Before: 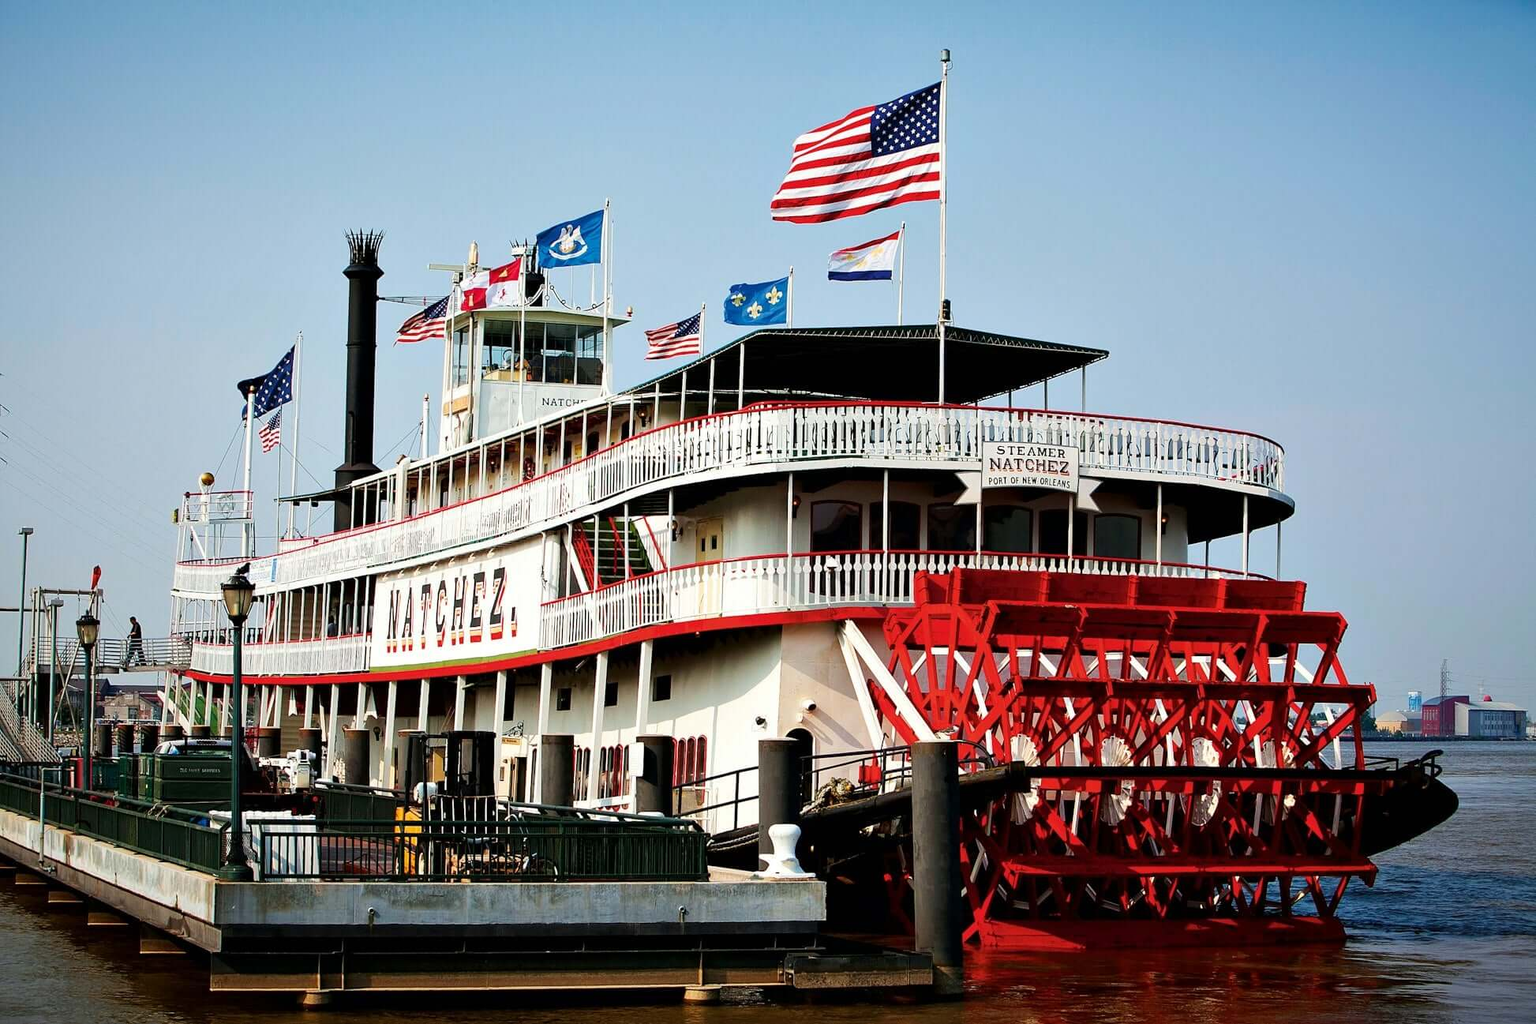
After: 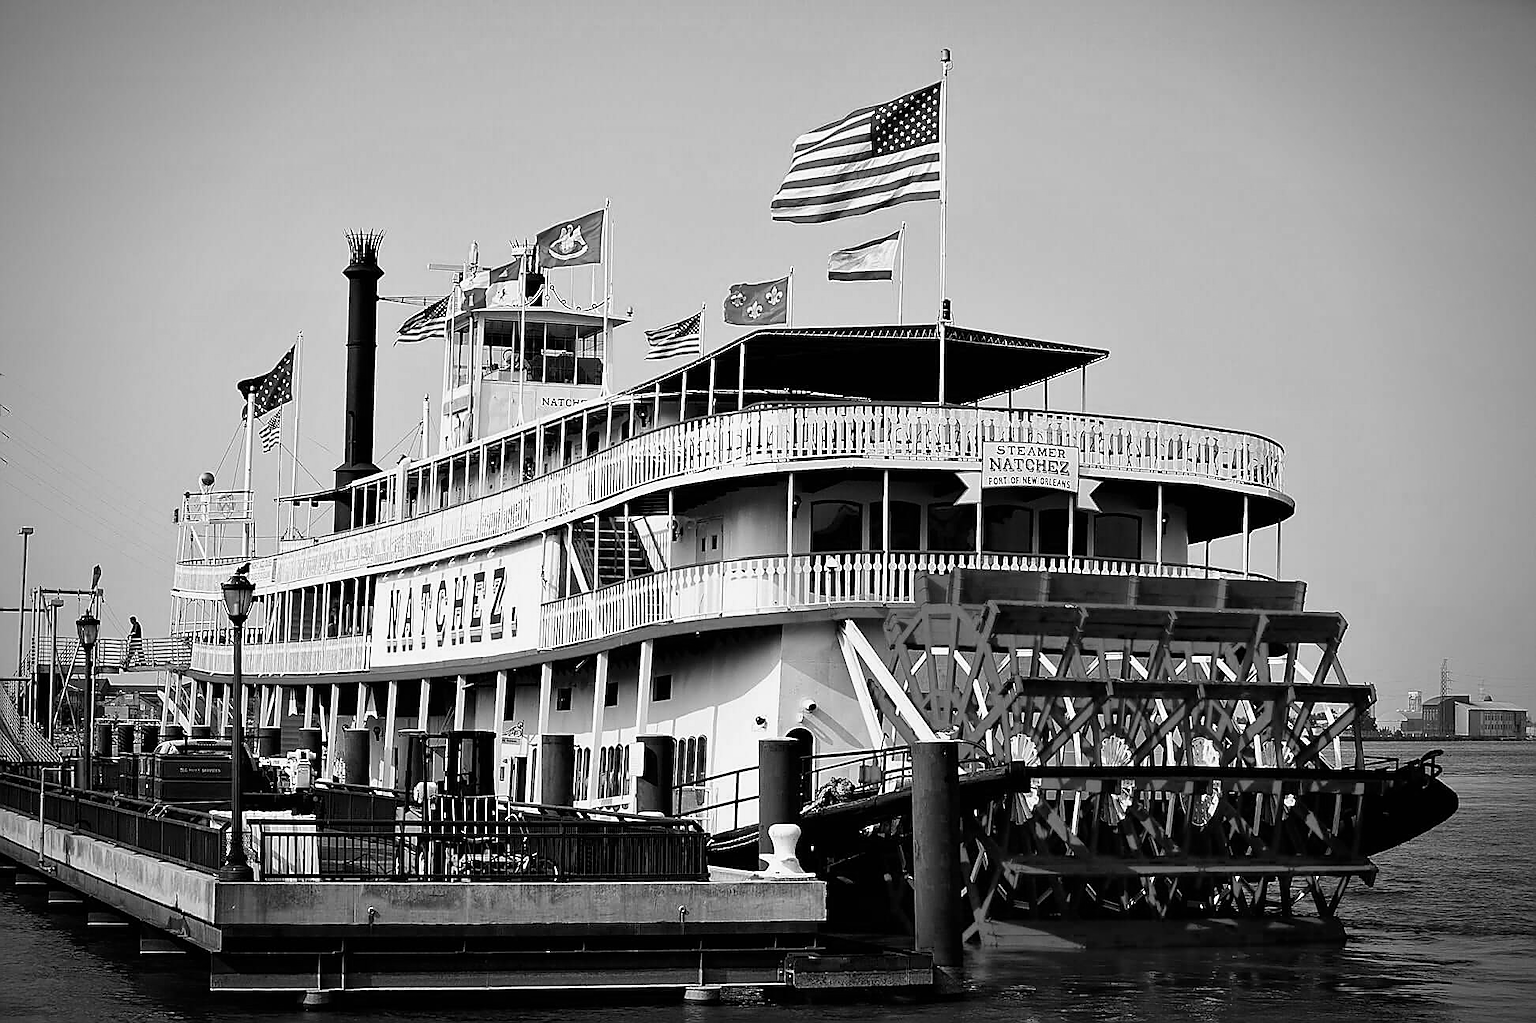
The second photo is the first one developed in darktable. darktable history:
vignetting: on, module defaults
color calibration: output gray [0.23, 0.37, 0.4, 0], gray › normalize channels true, illuminant same as pipeline (D50), adaptation XYZ, x 0.346, y 0.359, gamut compression 0
sharpen: radius 1.4, amount 1.25, threshold 0.7
